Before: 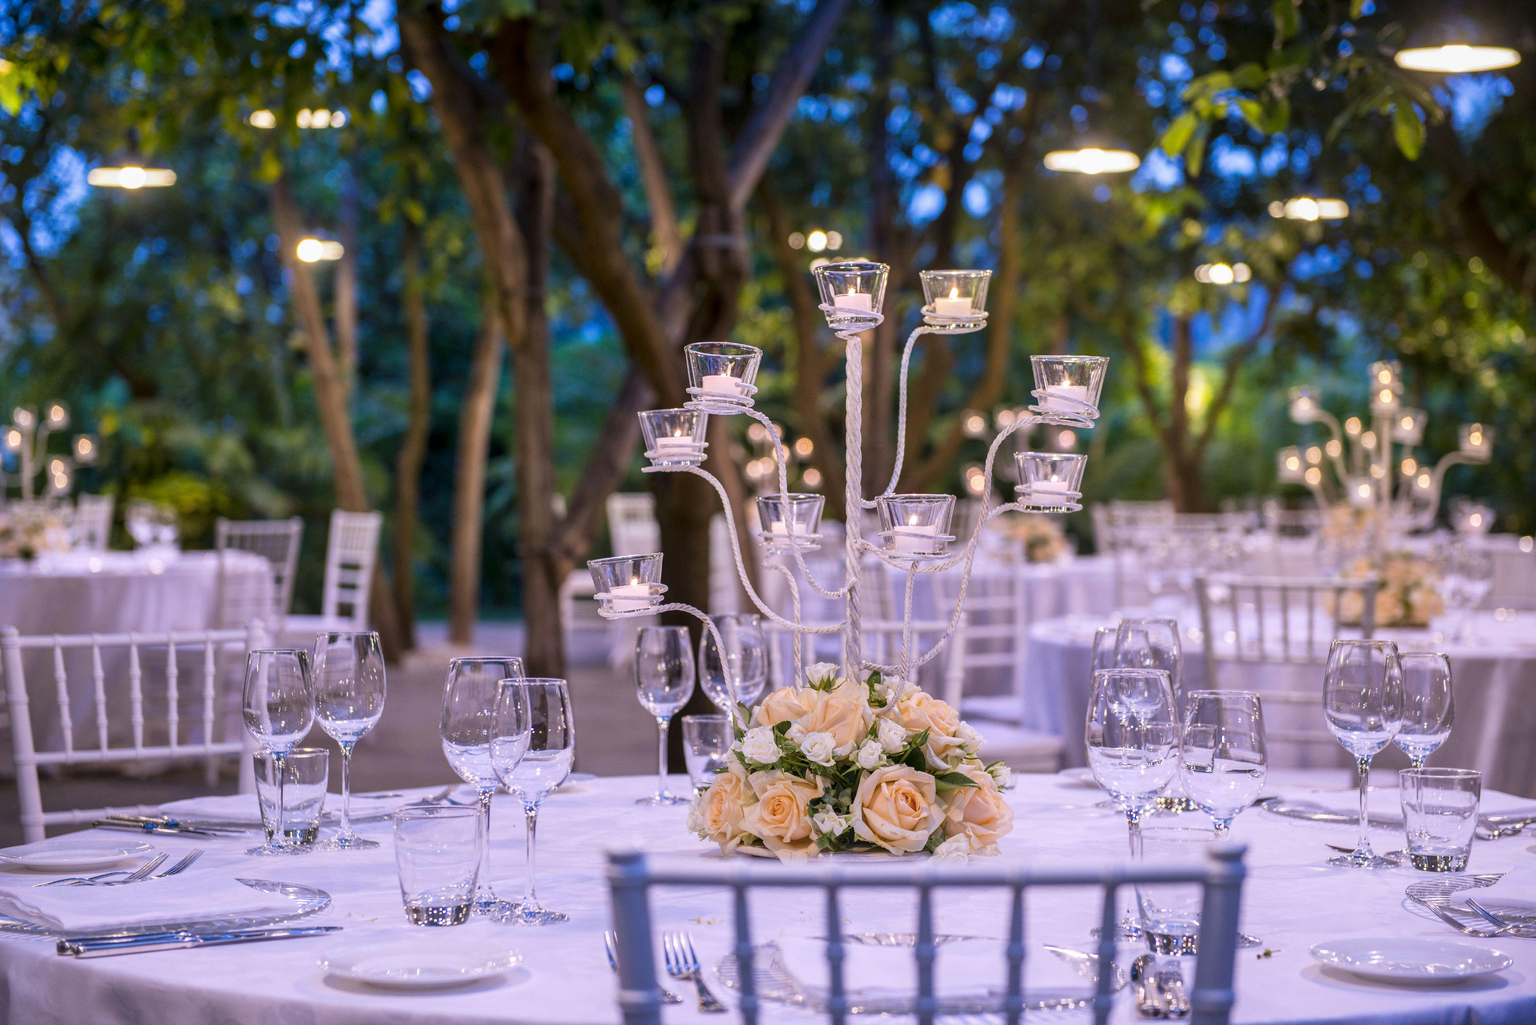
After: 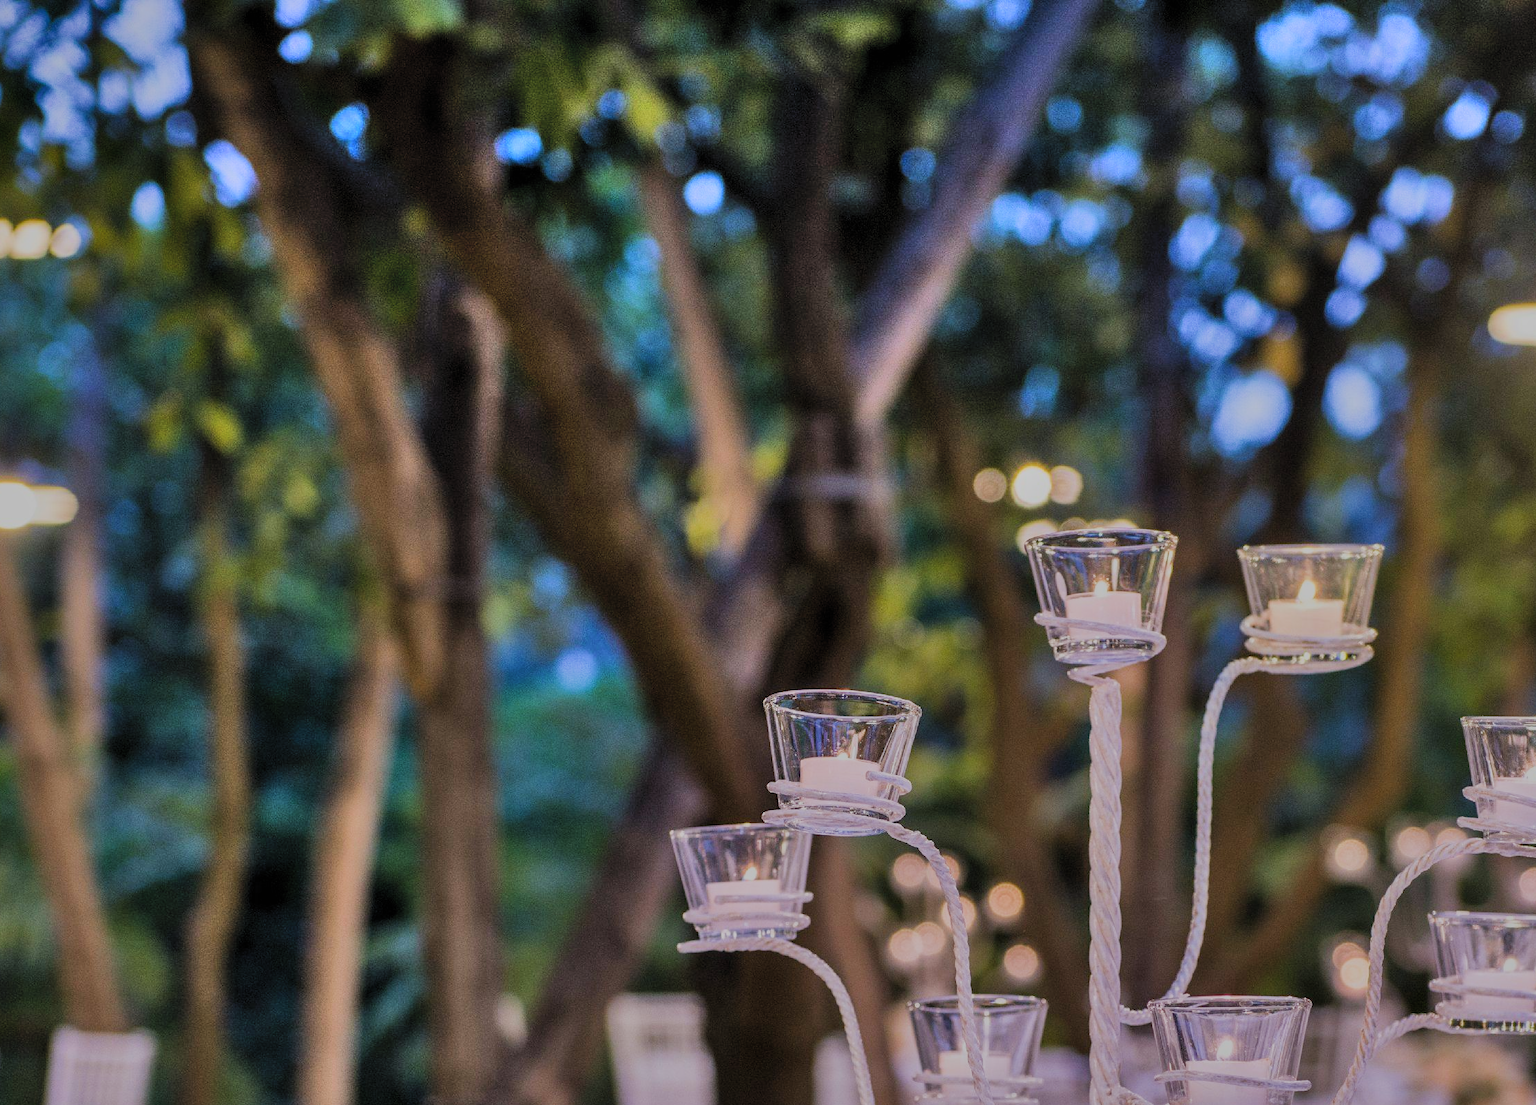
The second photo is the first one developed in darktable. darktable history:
filmic rgb: black relative exposure -7.96 EV, white relative exposure 4.03 EV, threshold 5.99 EV, hardness 4.12, color science v5 (2021), contrast in shadows safe, contrast in highlights safe, enable highlight reconstruction true
shadows and highlights: shadows 80.78, white point adjustment -9.25, highlights -61.26, soften with gaussian
crop: left 19.898%, right 30.488%, bottom 46.495%
